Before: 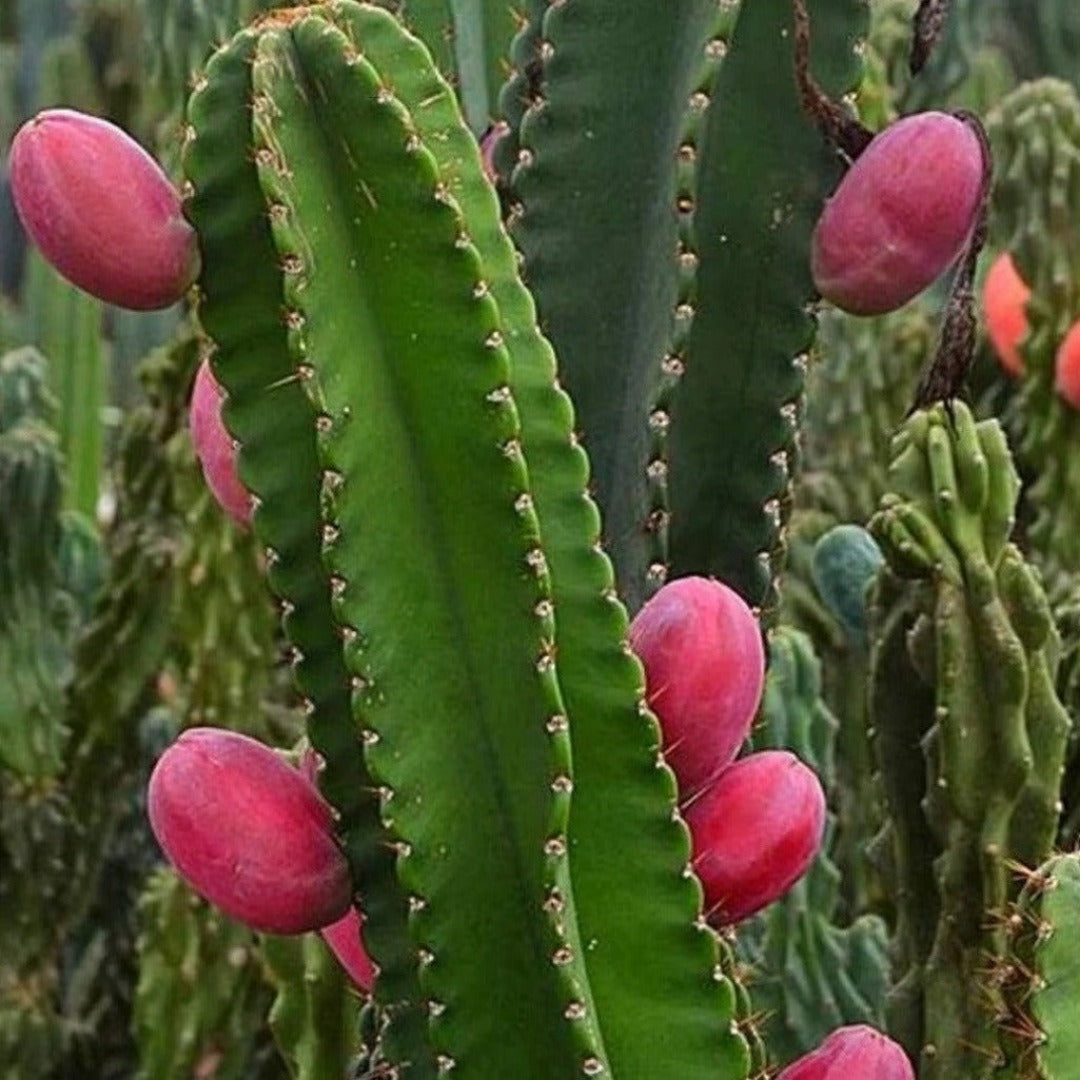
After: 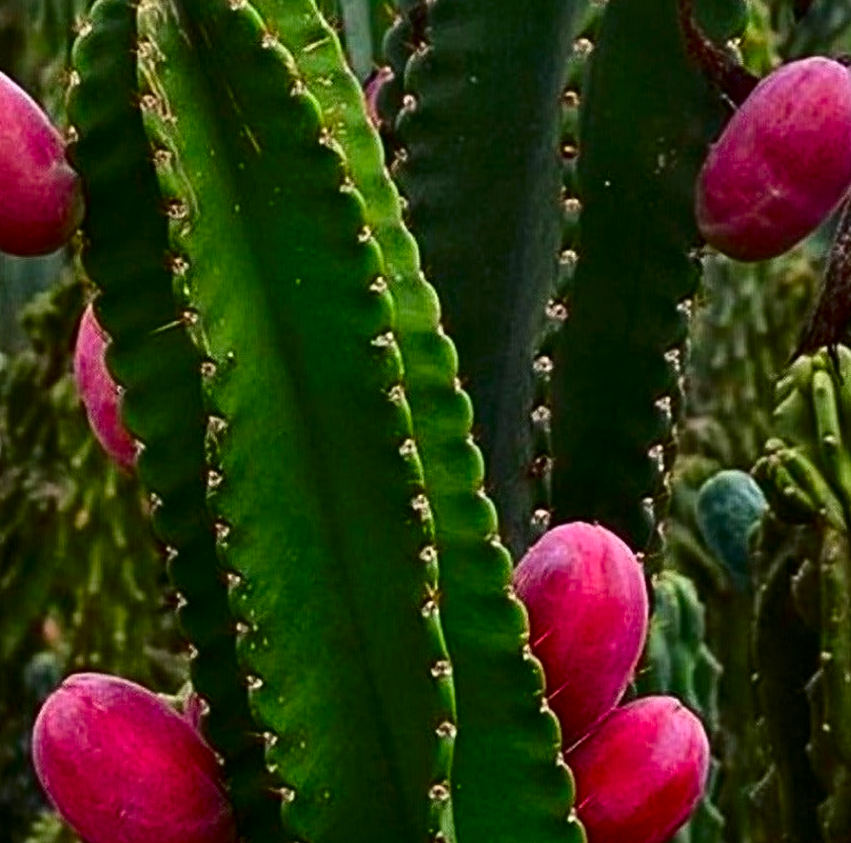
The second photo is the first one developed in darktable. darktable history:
color balance rgb: perceptual saturation grading › global saturation 10%, global vibrance 10%
contrast brightness saturation: contrast 0.19, brightness -0.24, saturation 0.11
crop and rotate: left 10.77%, top 5.1%, right 10.41%, bottom 16.76%
exposure: exposure 0.207 EV, compensate highlight preservation false
